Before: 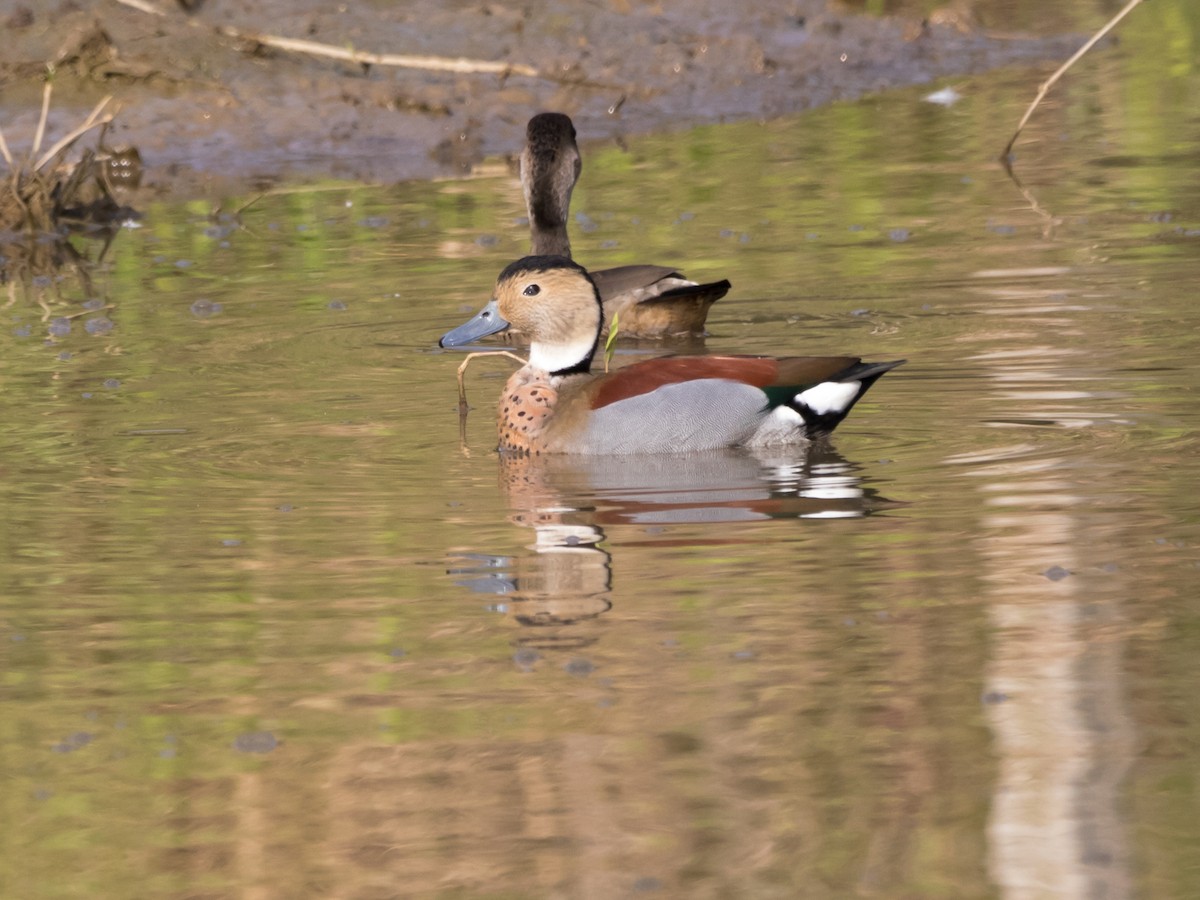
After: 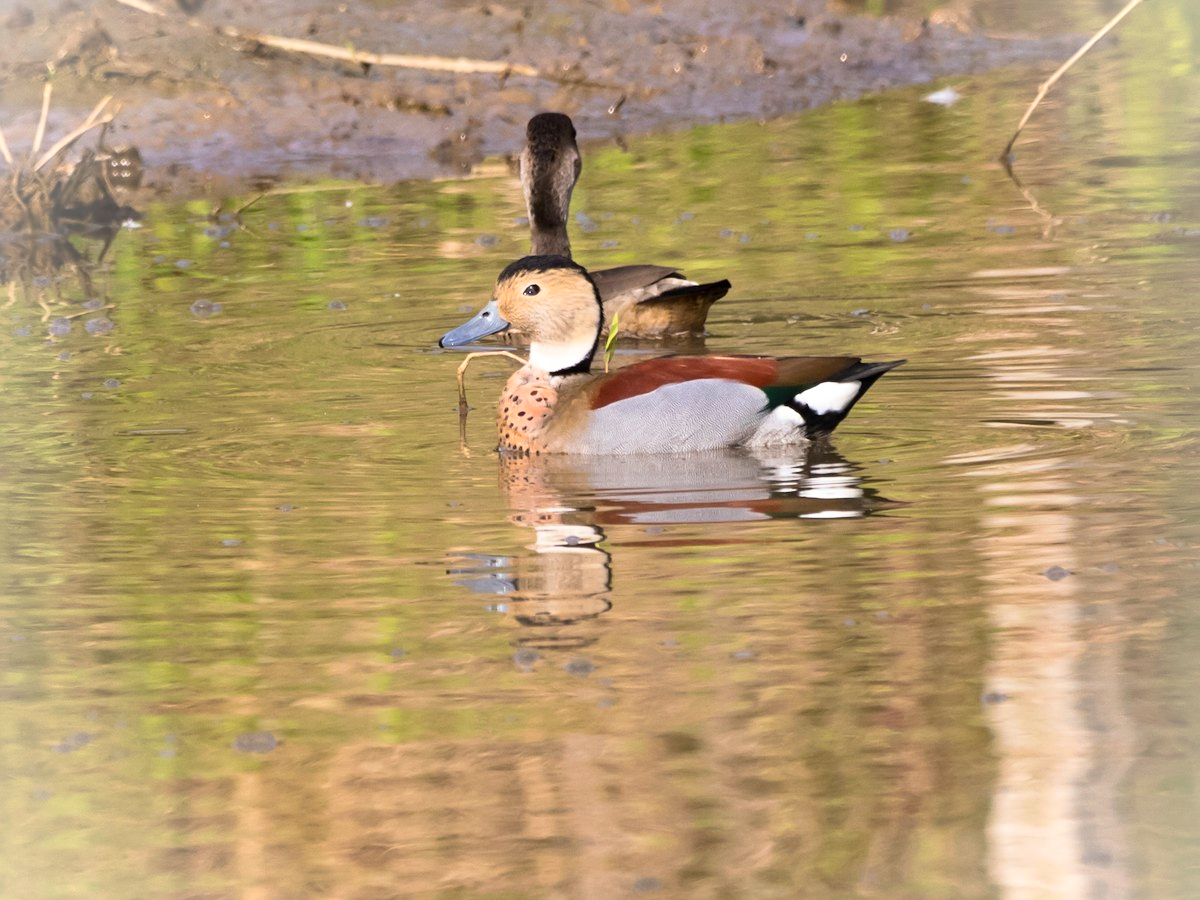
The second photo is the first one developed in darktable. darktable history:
shadows and highlights: shadows 37.6, highlights -26.7, soften with gaussian
contrast brightness saturation: contrast 0.225, brightness 0.105, saturation 0.291
sharpen: amount 0.205
vignetting: brightness 0.297, saturation 0
